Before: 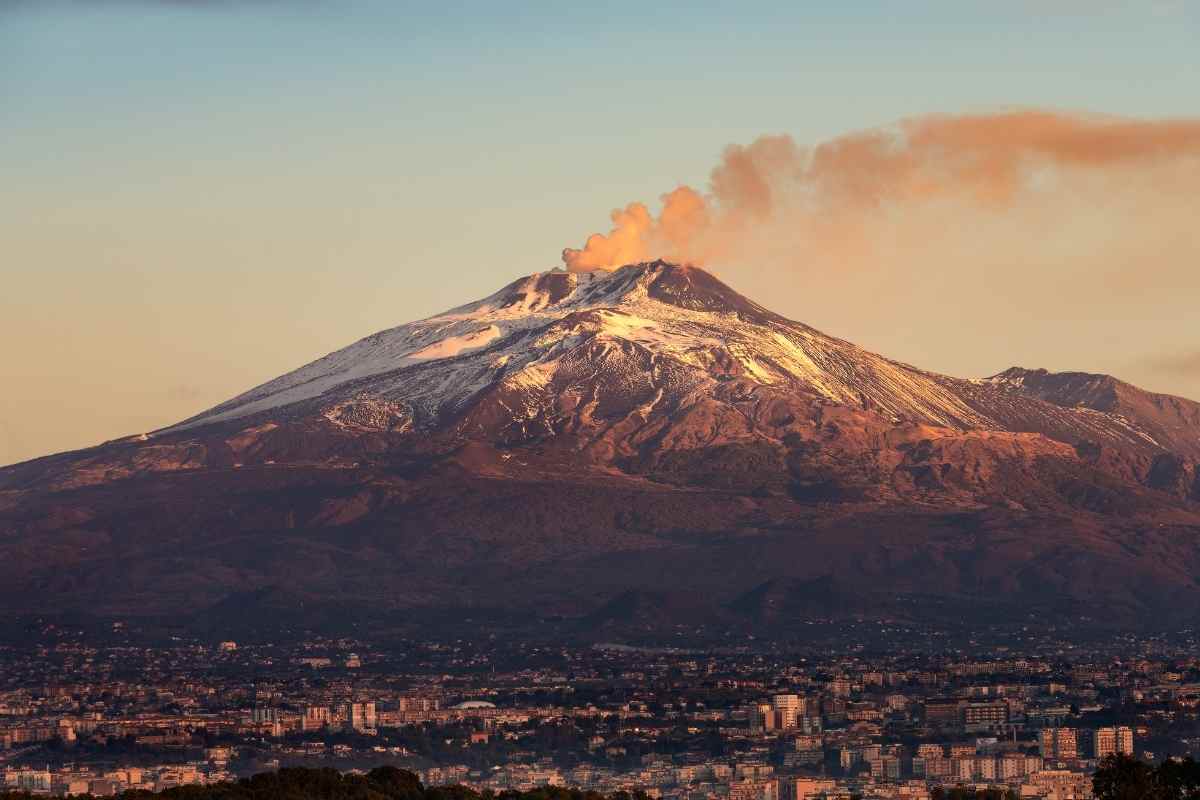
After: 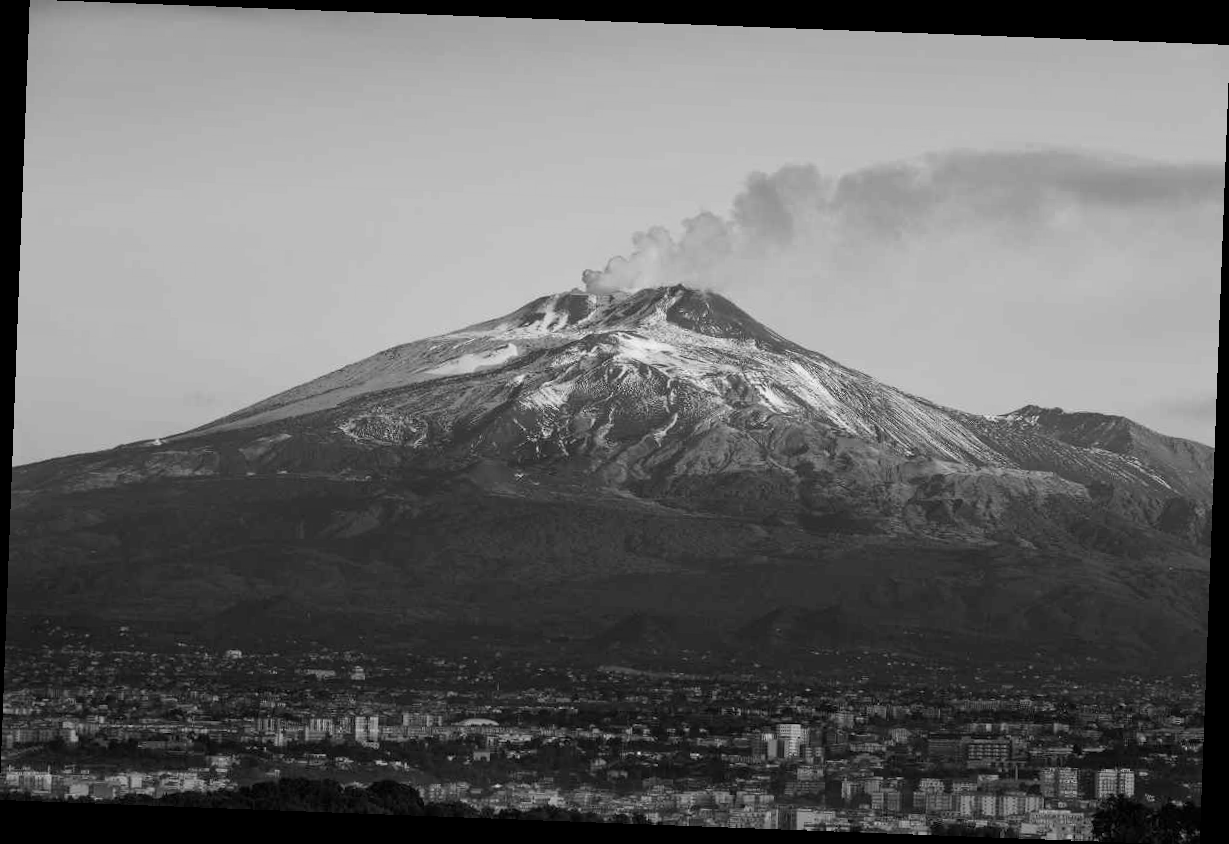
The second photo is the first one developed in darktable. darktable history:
monochrome: a 16.06, b 15.48, size 1
rotate and perspective: rotation 2.17°, automatic cropping off
